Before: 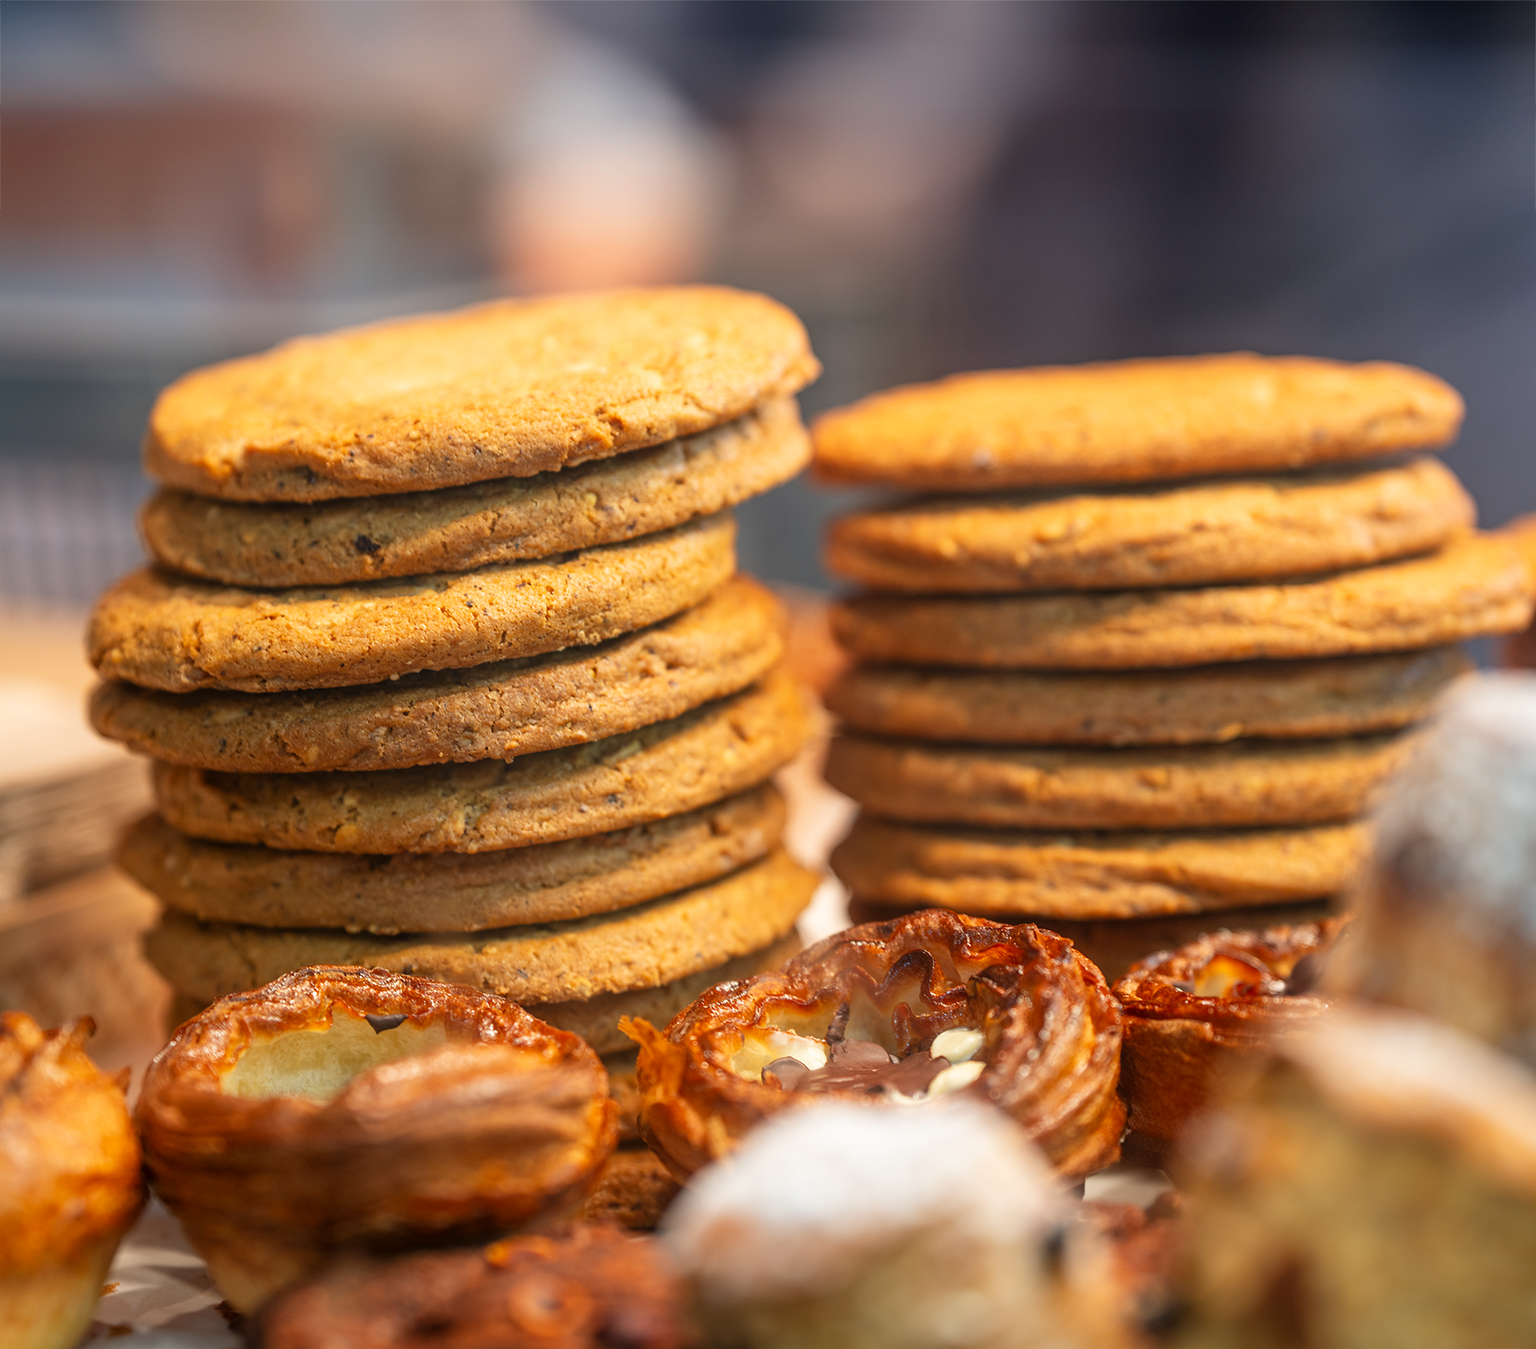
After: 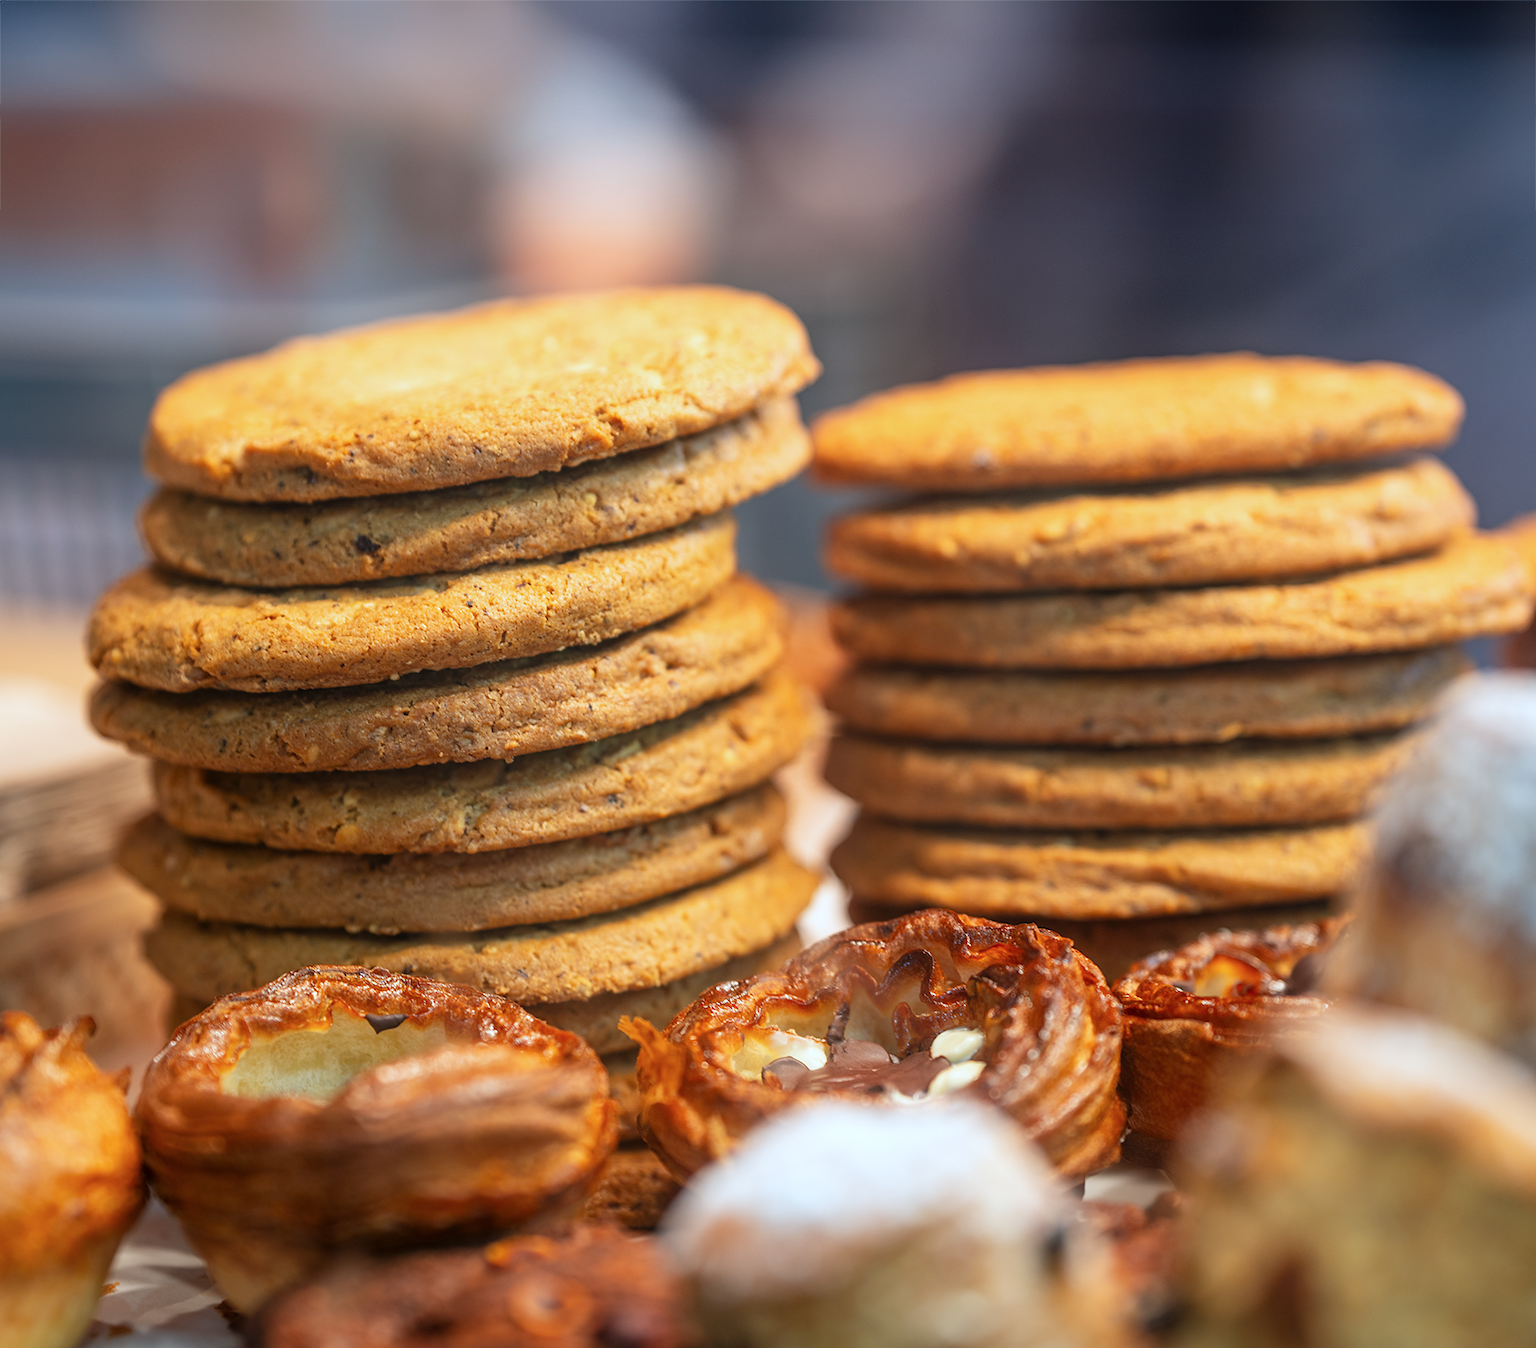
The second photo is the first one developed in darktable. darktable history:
color calibration: gray › normalize channels true, illuminant custom, x 0.368, y 0.373, temperature 4335.68 K, gamut compression 0.027
